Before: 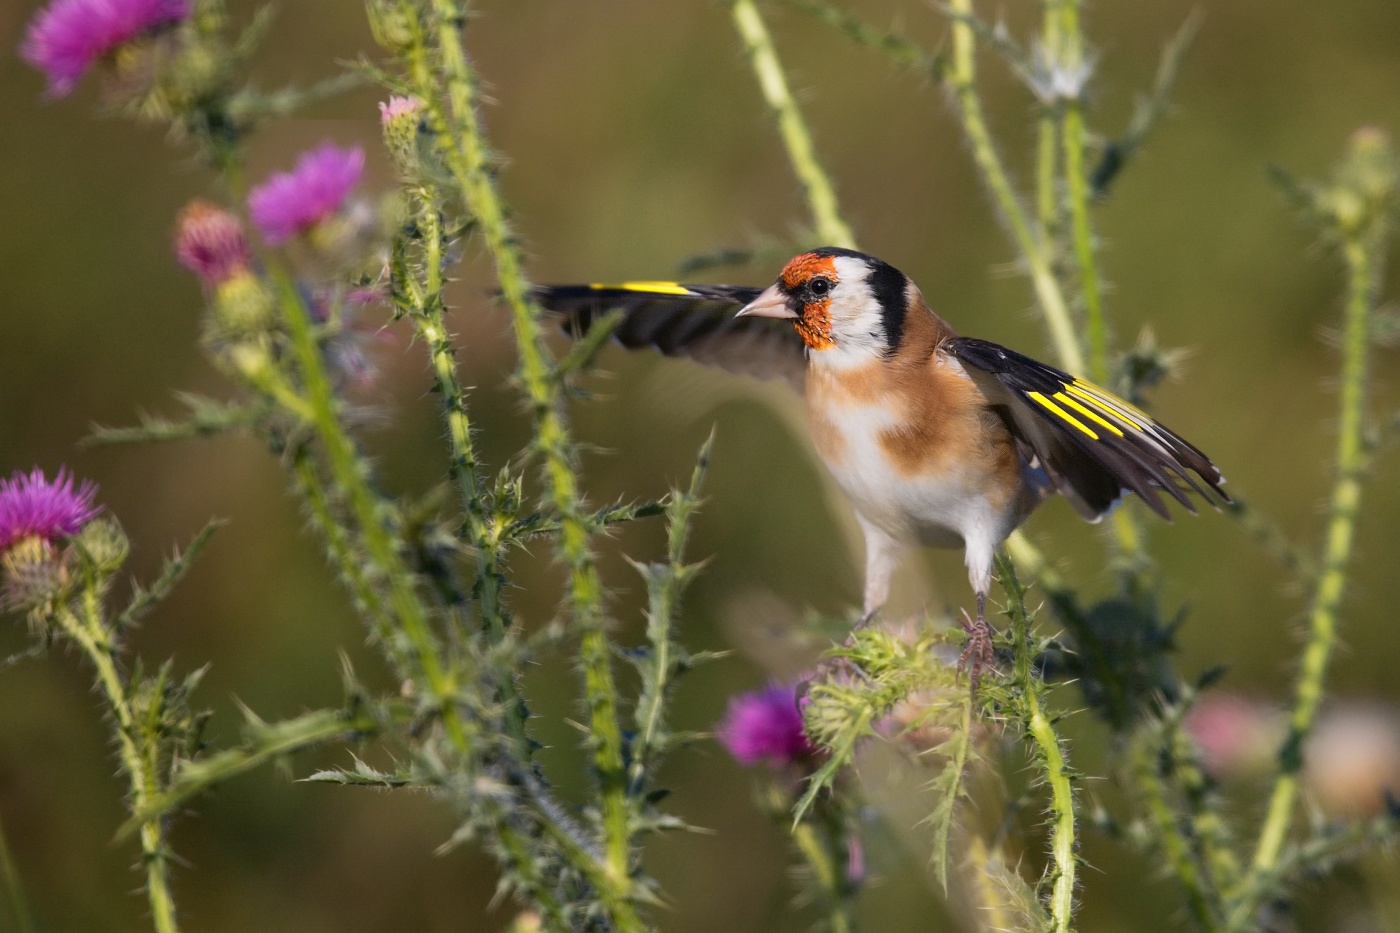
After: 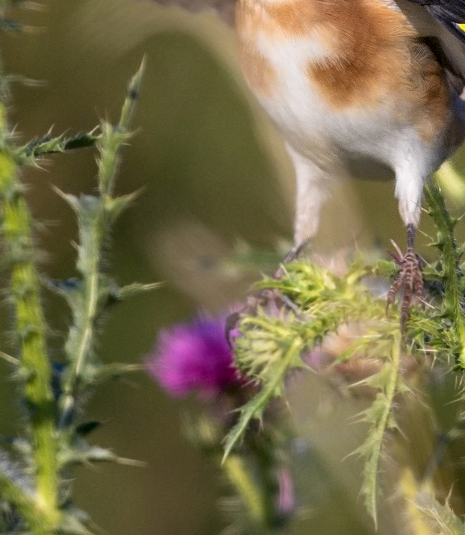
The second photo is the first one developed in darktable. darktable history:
levels: mode automatic
crop: left 40.736%, top 39.464%, right 26.018%, bottom 3.135%
local contrast: on, module defaults
